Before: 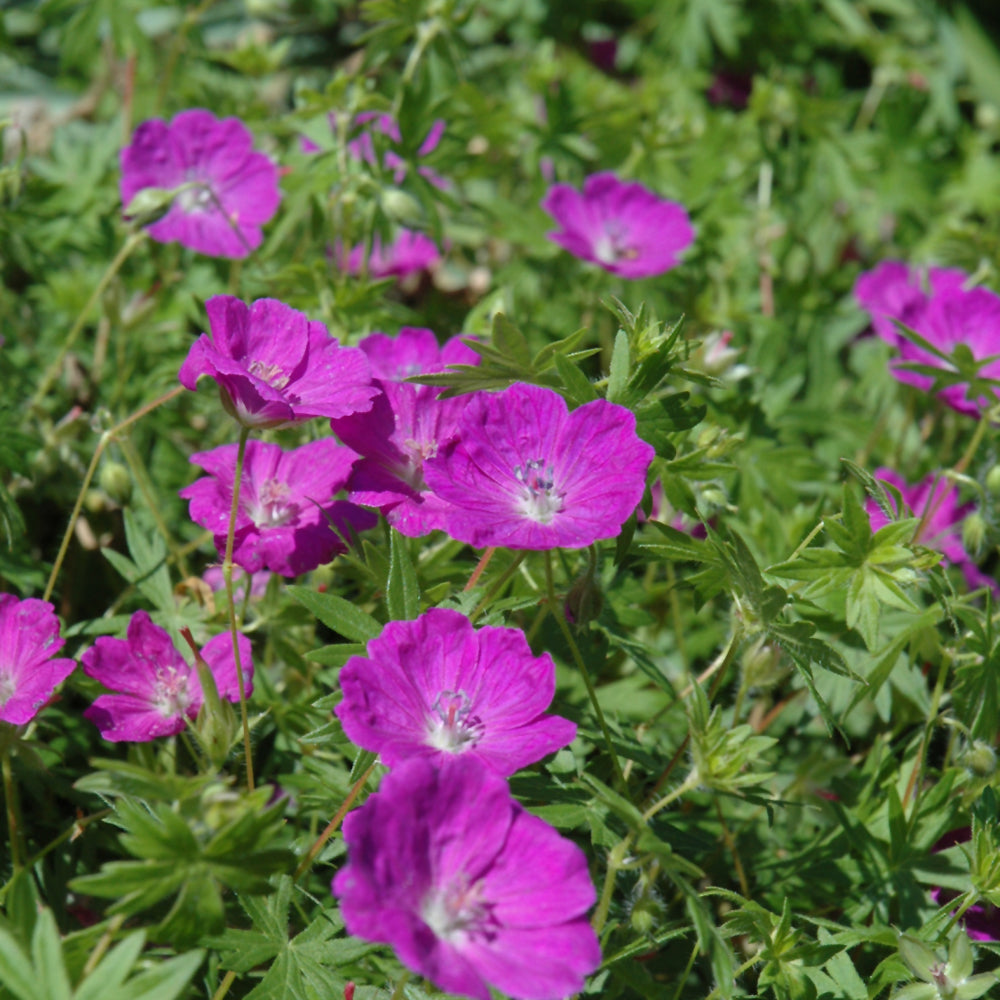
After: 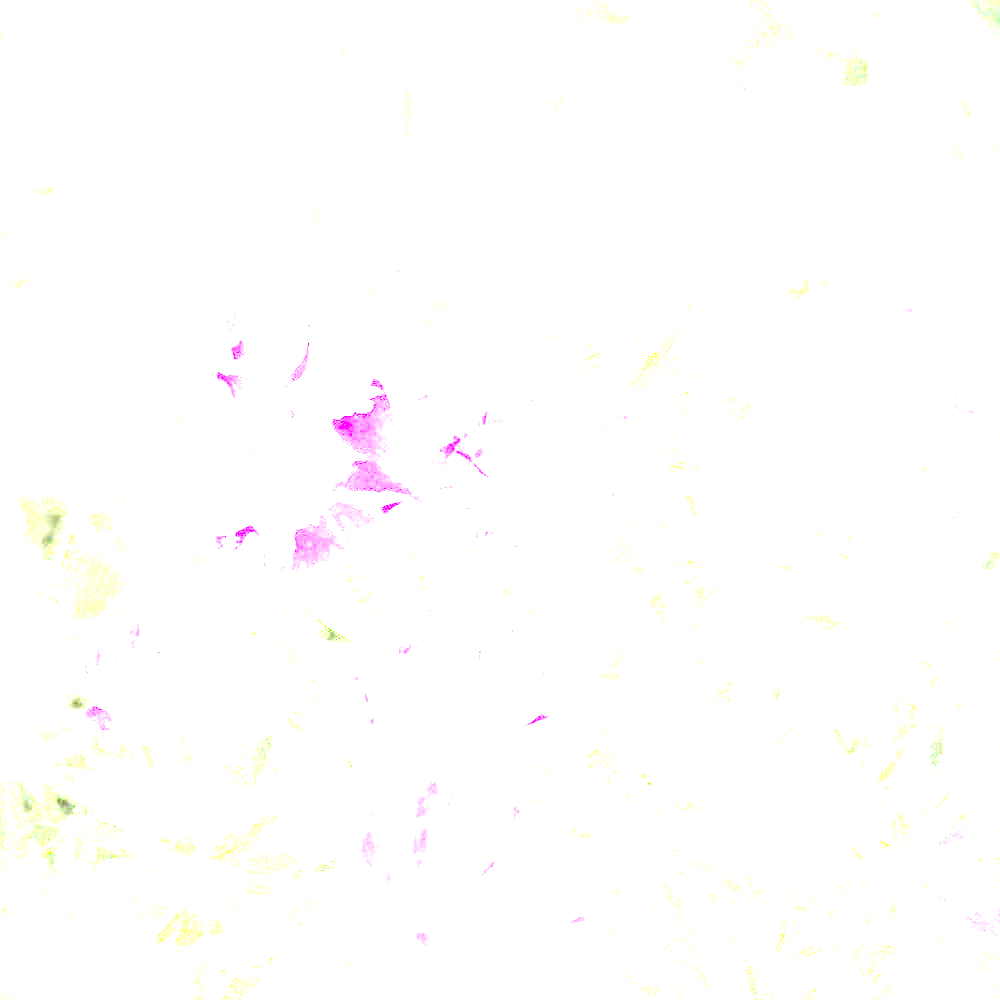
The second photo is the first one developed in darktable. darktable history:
tone equalizer: -7 EV 0.16 EV, -6 EV 0.606 EV, -5 EV 1.12 EV, -4 EV 1.32 EV, -3 EV 1.14 EV, -2 EV 0.6 EV, -1 EV 0.152 EV
exposure: exposure 7.938 EV, compensate highlight preservation false
